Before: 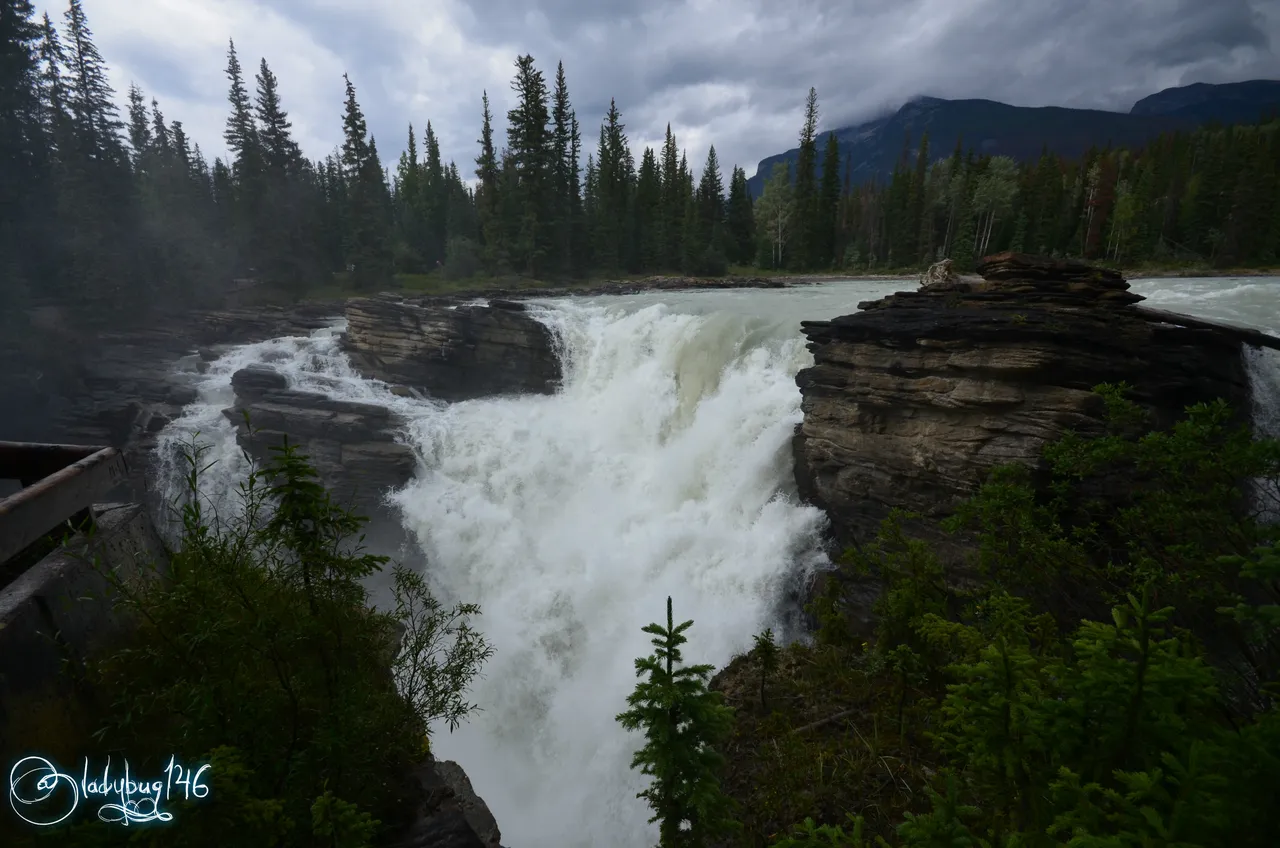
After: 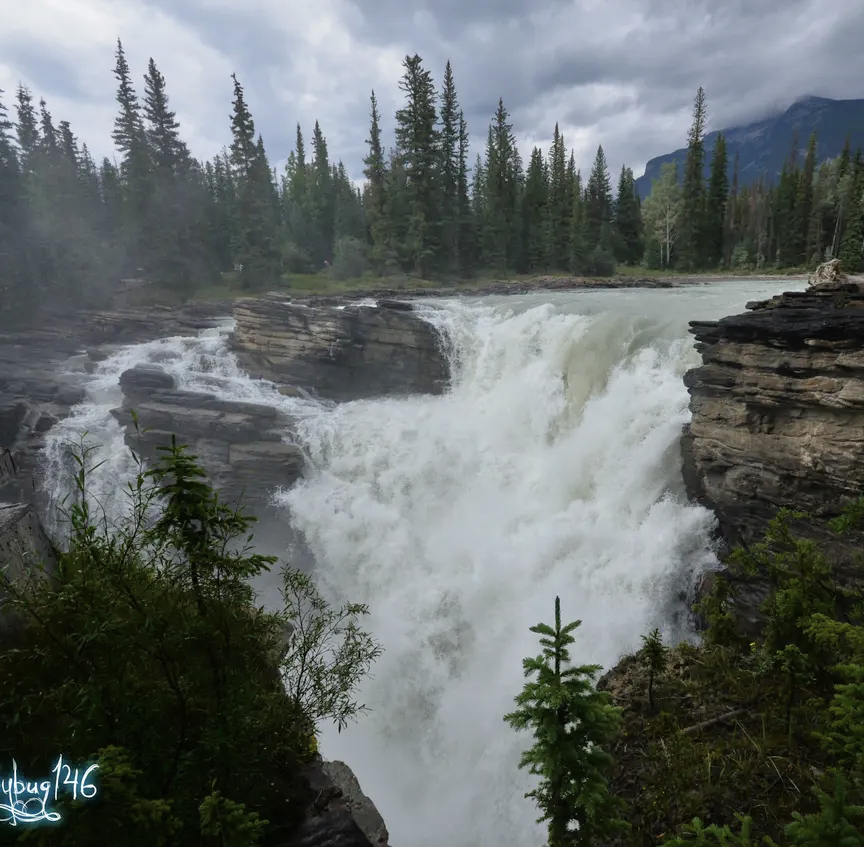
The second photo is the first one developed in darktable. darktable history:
contrast brightness saturation: saturation -0.166
crop and rotate: left 8.809%, right 23.661%
tone equalizer: -7 EV 0.161 EV, -6 EV 0.564 EV, -5 EV 1.13 EV, -4 EV 1.34 EV, -3 EV 1.18 EV, -2 EV 0.6 EV, -1 EV 0.163 EV
